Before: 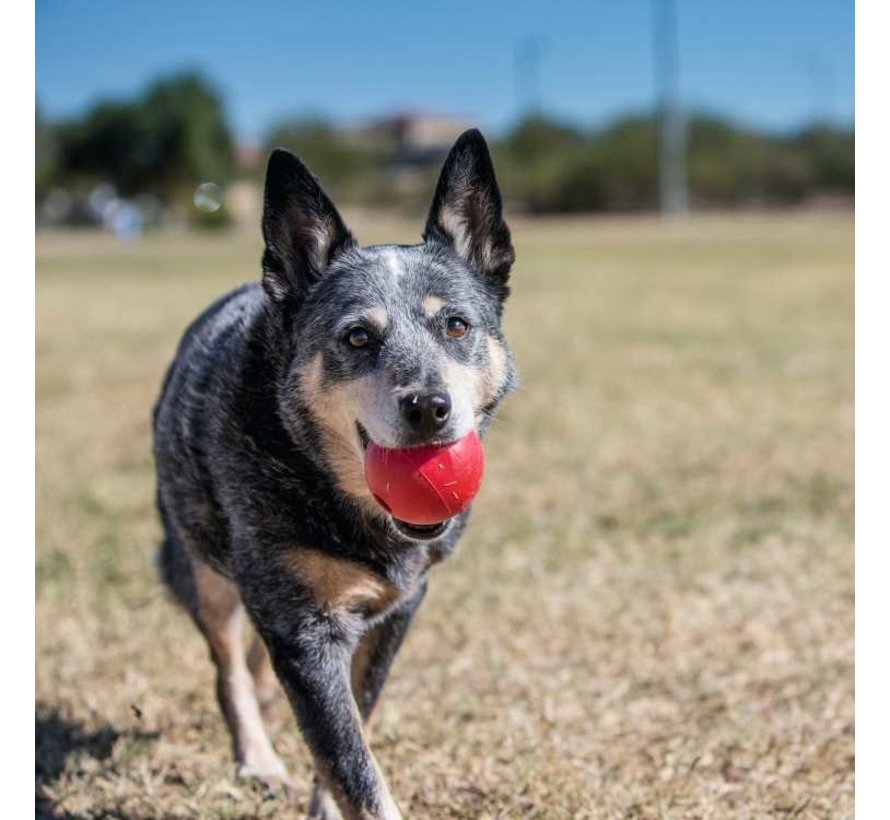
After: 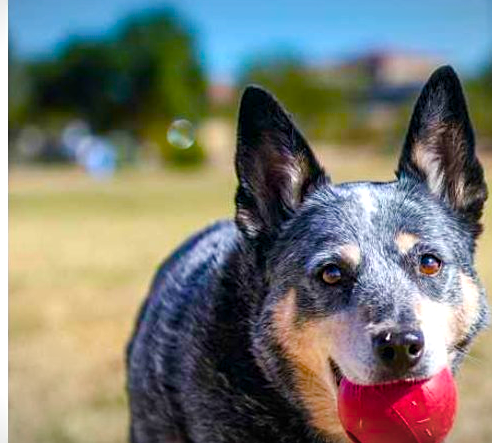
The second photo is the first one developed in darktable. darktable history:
color balance rgb: linear chroma grading › mid-tones 7.511%, perceptual saturation grading › global saturation 39.241%, perceptual saturation grading › highlights -25.534%, perceptual saturation grading › mid-tones 35.145%, perceptual saturation grading › shadows 35.243%, global vibrance 50.436%
crop and rotate: left 3.068%, top 7.69%, right 41.598%, bottom 38.278%
tone equalizer: -8 EV -0.39 EV, -7 EV -0.399 EV, -6 EV -0.364 EV, -5 EV -0.247 EV, -3 EV 0.209 EV, -2 EV 0.359 EV, -1 EV 0.404 EV, +0 EV 0.431 EV, smoothing diameter 24.88%, edges refinement/feathering 12.23, preserve details guided filter
sharpen: amount 0.213
vignetting: fall-off start 97.46%, fall-off radius 100.93%, width/height ratio 1.373
